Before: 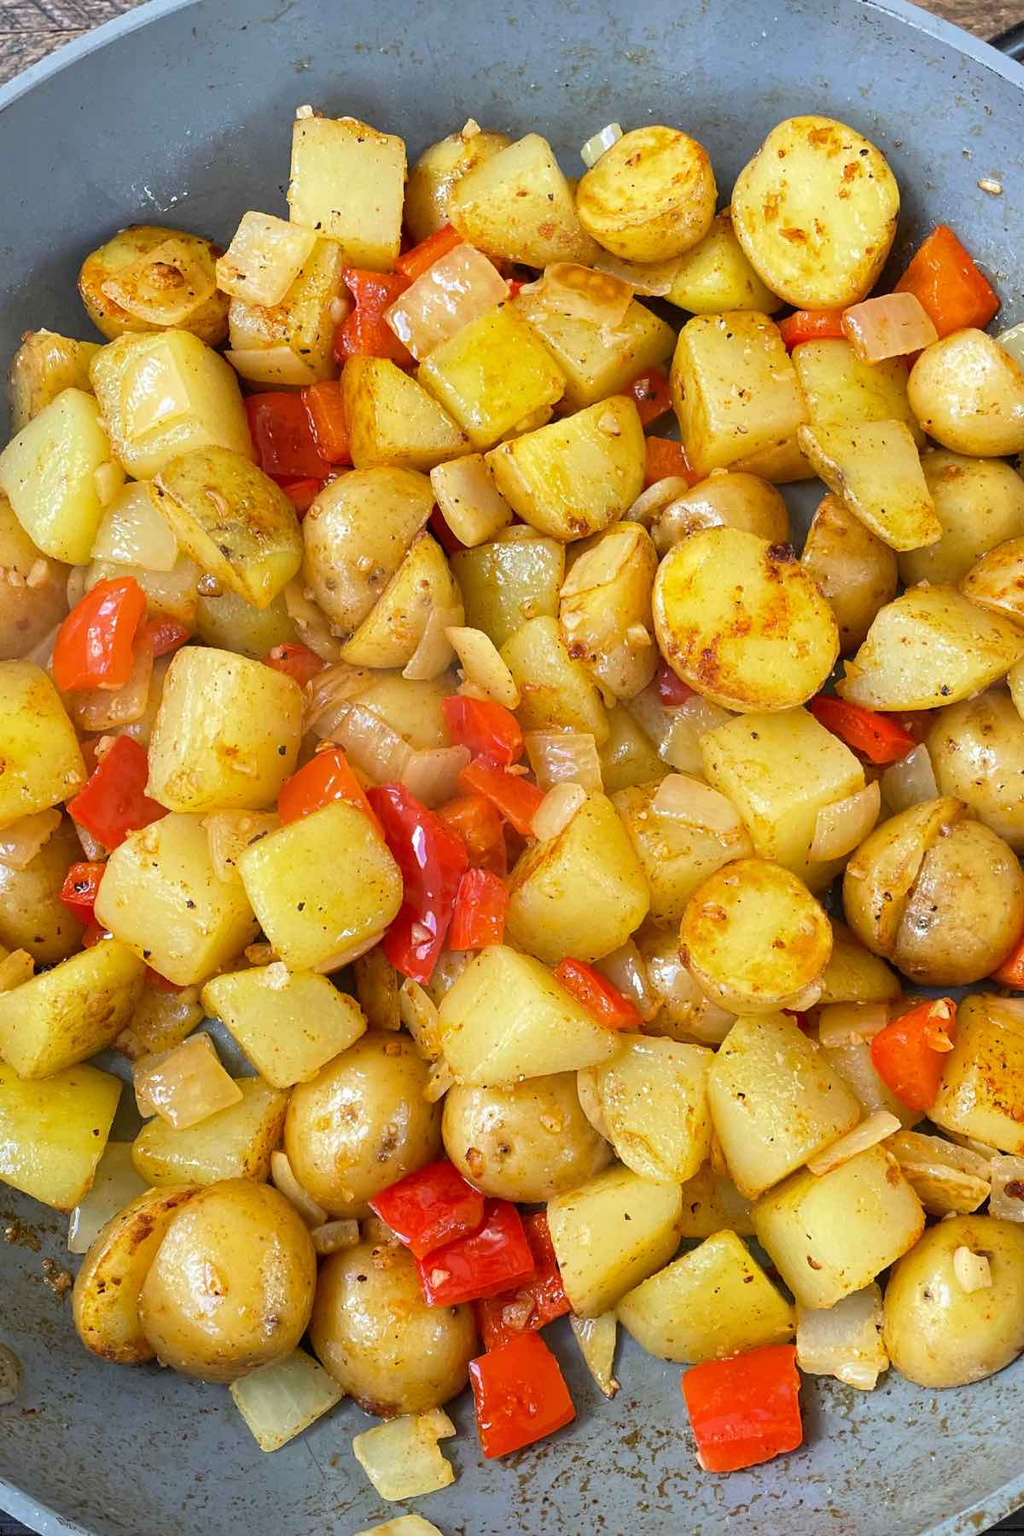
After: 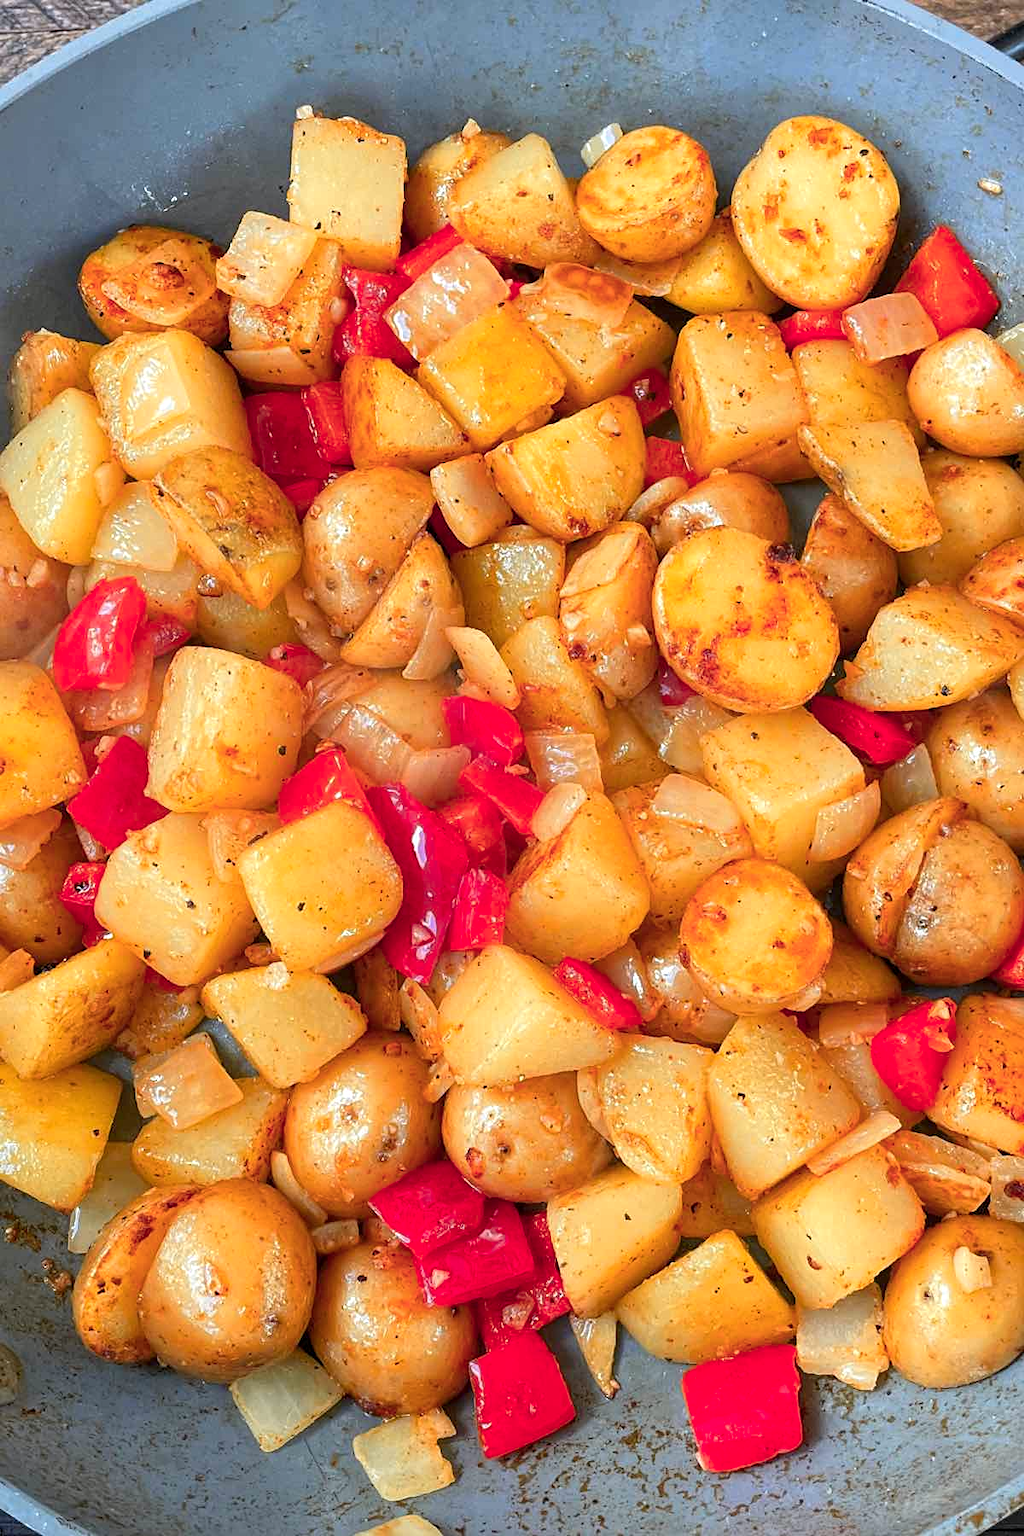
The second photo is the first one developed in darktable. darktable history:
color zones: curves: ch1 [(0.263, 0.53) (0.376, 0.287) (0.487, 0.512) (0.748, 0.547) (1, 0.513)]; ch2 [(0.262, 0.45) (0.751, 0.477)], mix 31.98%
sharpen: amount 0.2
white balance: red 0.988, blue 1.017
local contrast: highlights 100%, shadows 100%, detail 120%, midtone range 0.2
